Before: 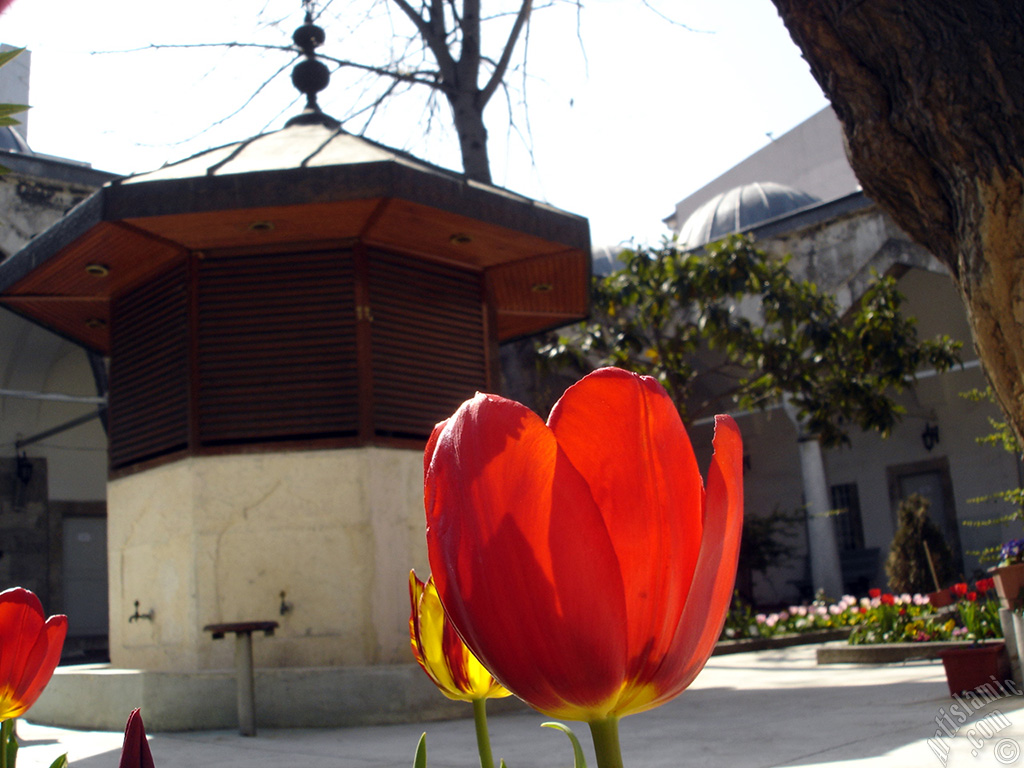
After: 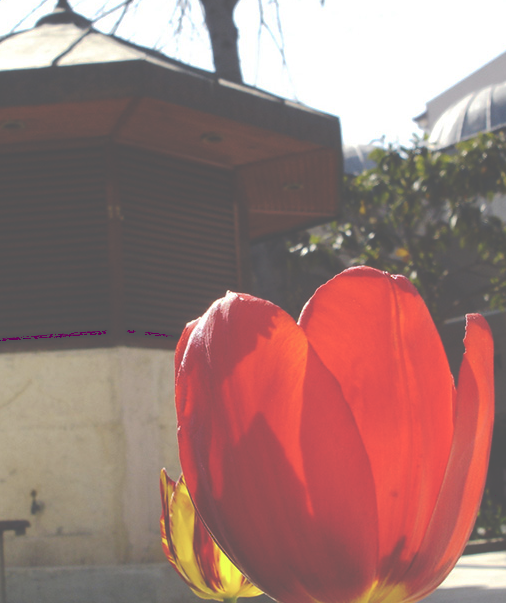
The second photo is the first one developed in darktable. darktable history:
tone curve: curves: ch0 [(0, 0) (0.003, 0.346) (0.011, 0.346) (0.025, 0.346) (0.044, 0.35) (0.069, 0.354) (0.1, 0.361) (0.136, 0.368) (0.177, 0.381) (0.224, 0.395) (0.277, 0.421) (0.335, 0.458) (0.399, 0.502) (0.468, 0.556) (0.543, 0.617) (0.623, 0.685) (0.709, 0.748) (0.801, 0.814) (0.898, 0.865) (1, 1)], preserve colors none
crop and rotate: angle 0.02°, left 24.353%, top 13.219%, right 26.156%, bottom 8.224%
